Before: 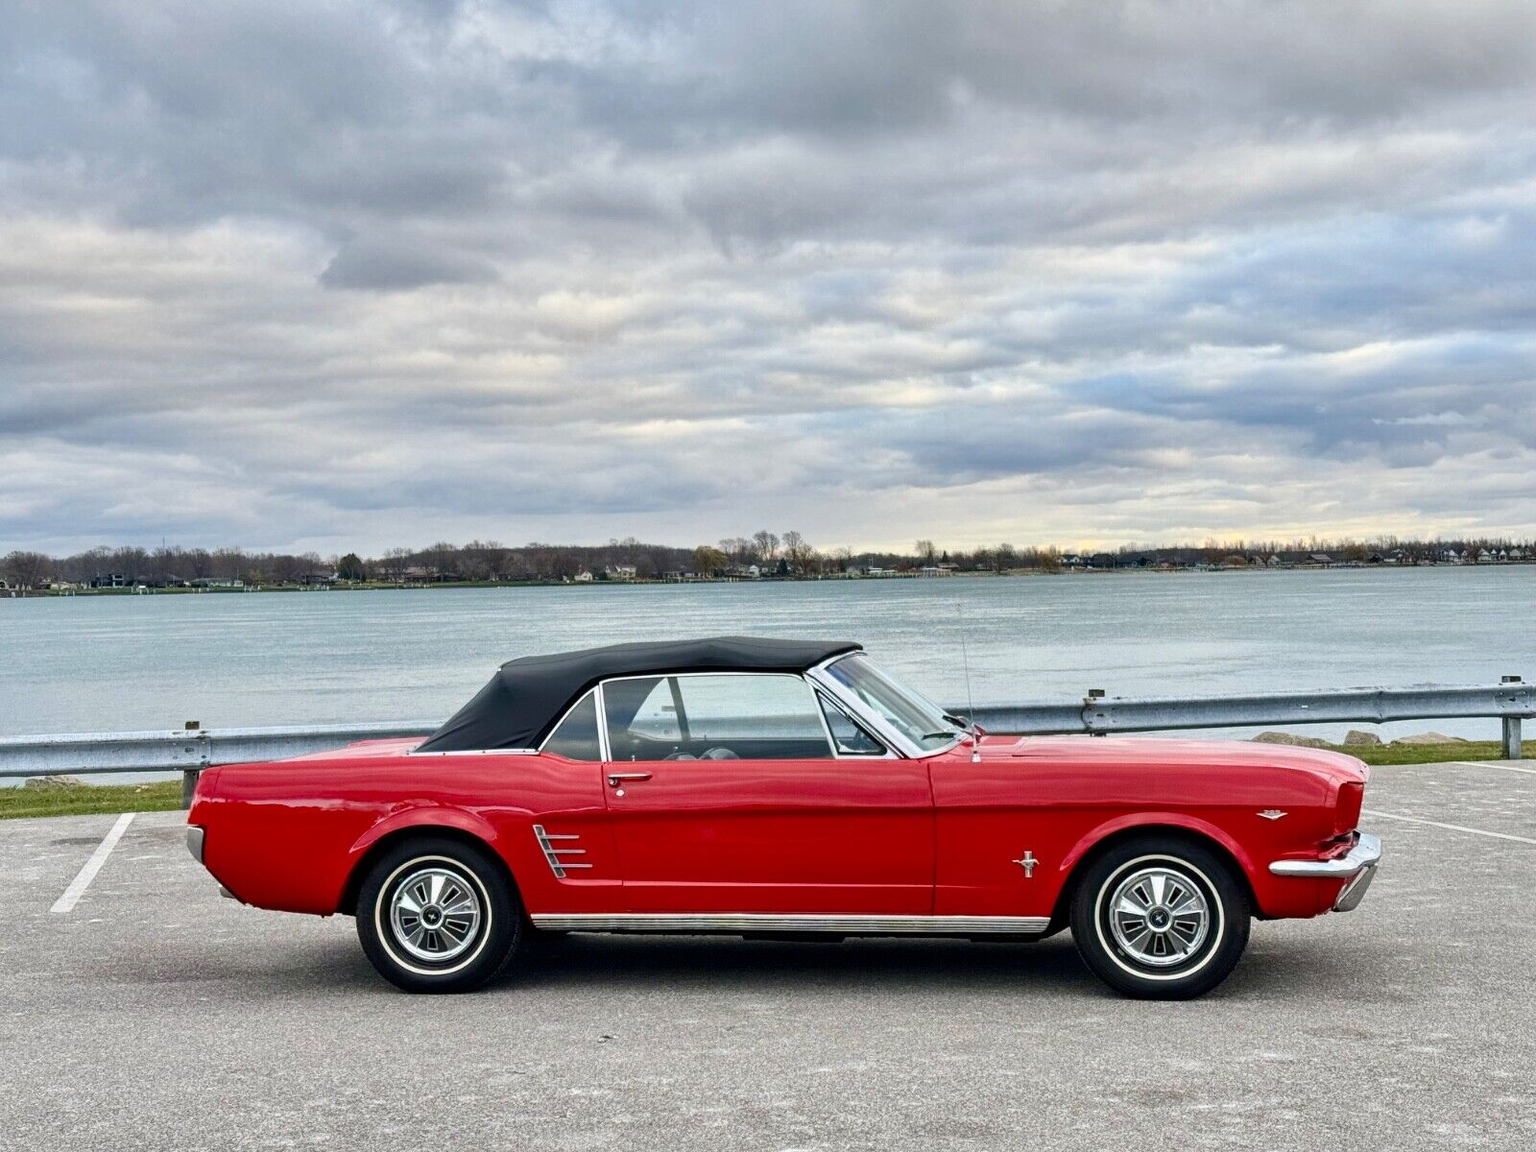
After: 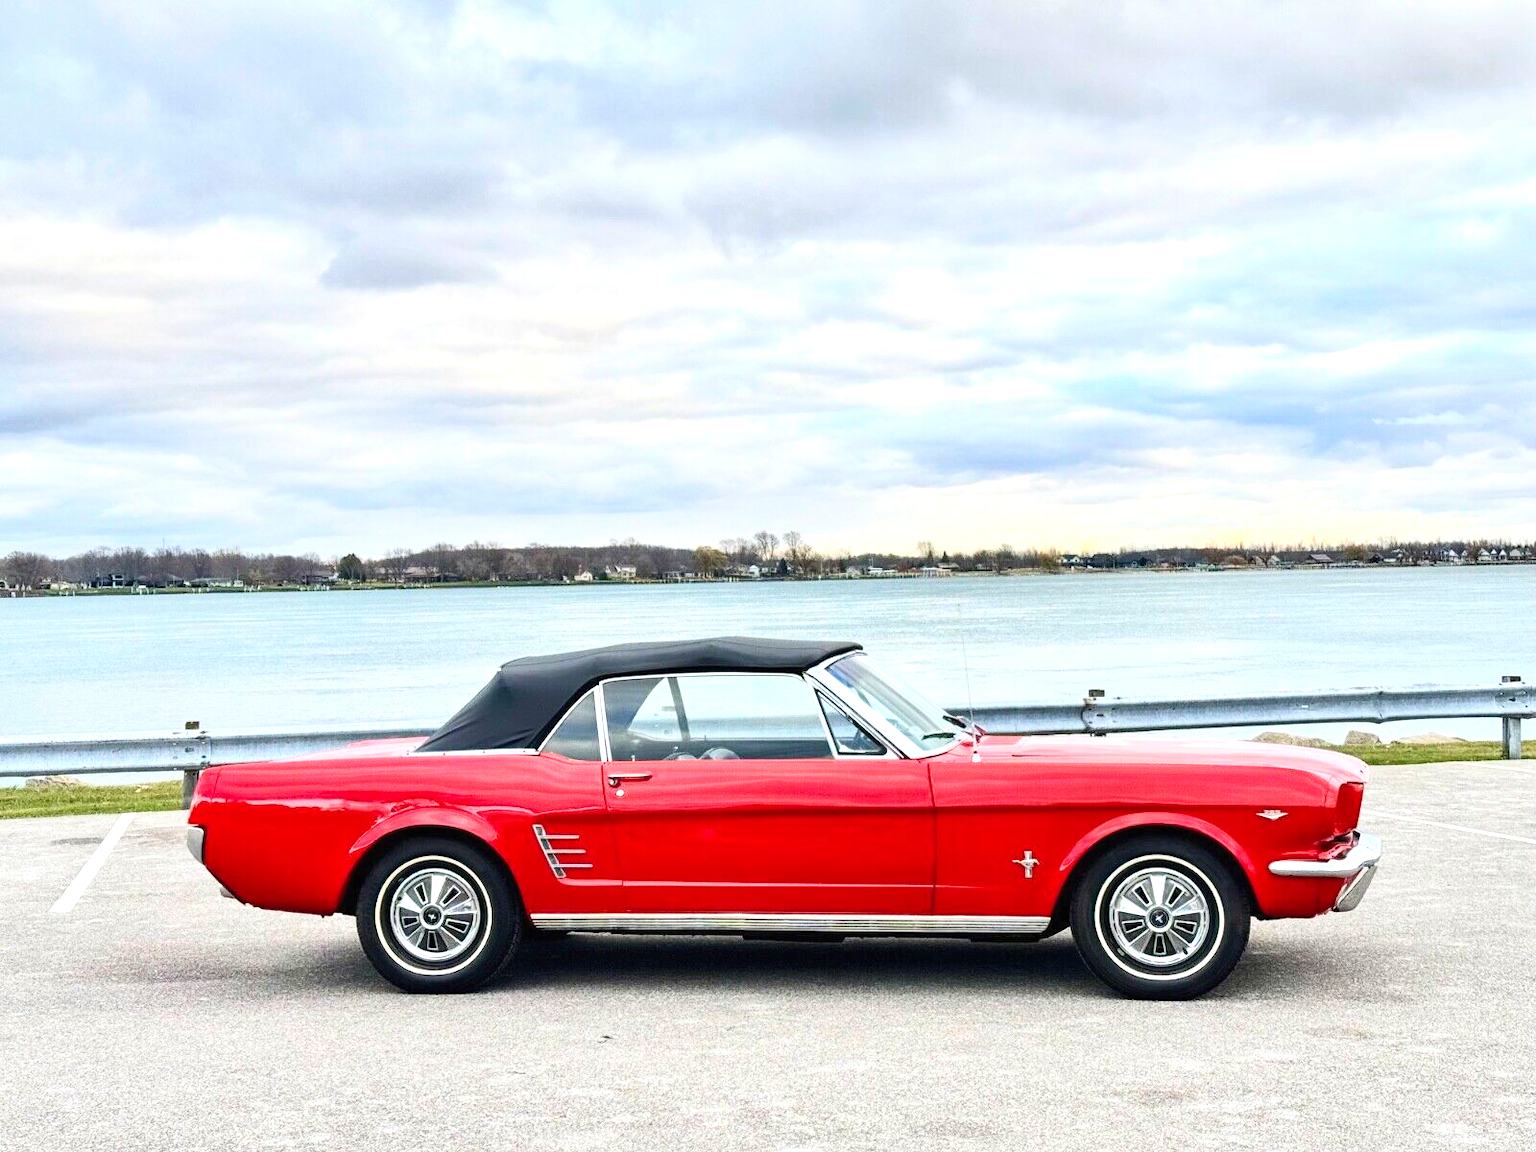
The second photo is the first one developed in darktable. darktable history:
contrast brightness saturation: contrast 0.2, brightness 0.148, saturation 0.139
exposure: black level correction 0, exposure 0.698 EV, compensate highlight preservation false
